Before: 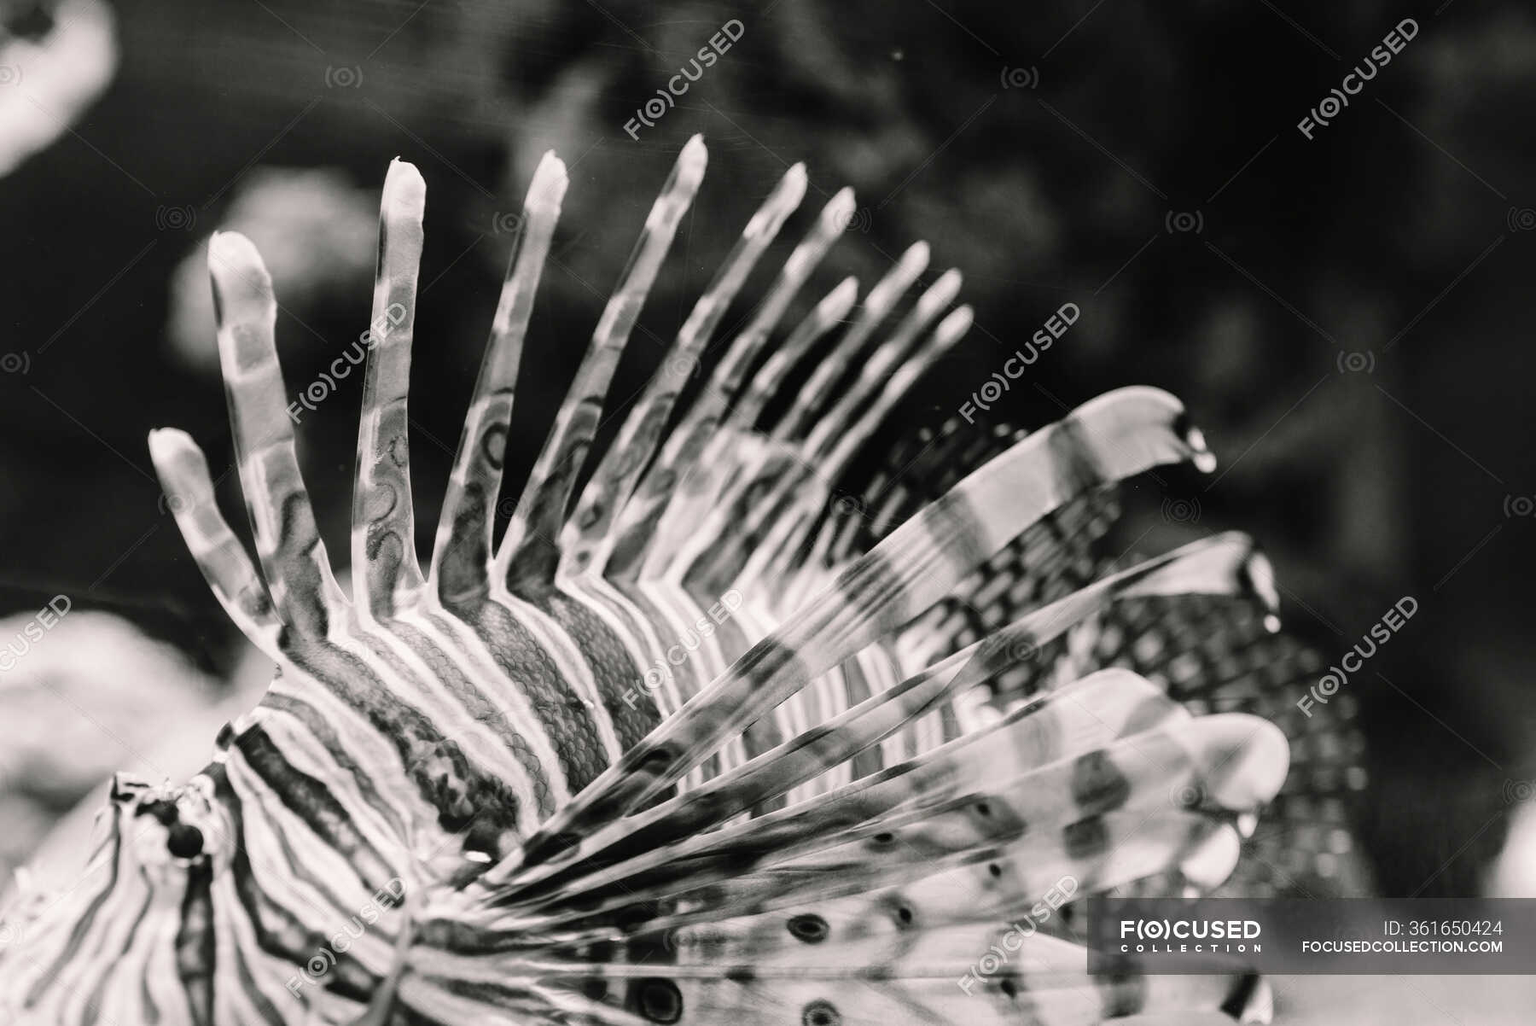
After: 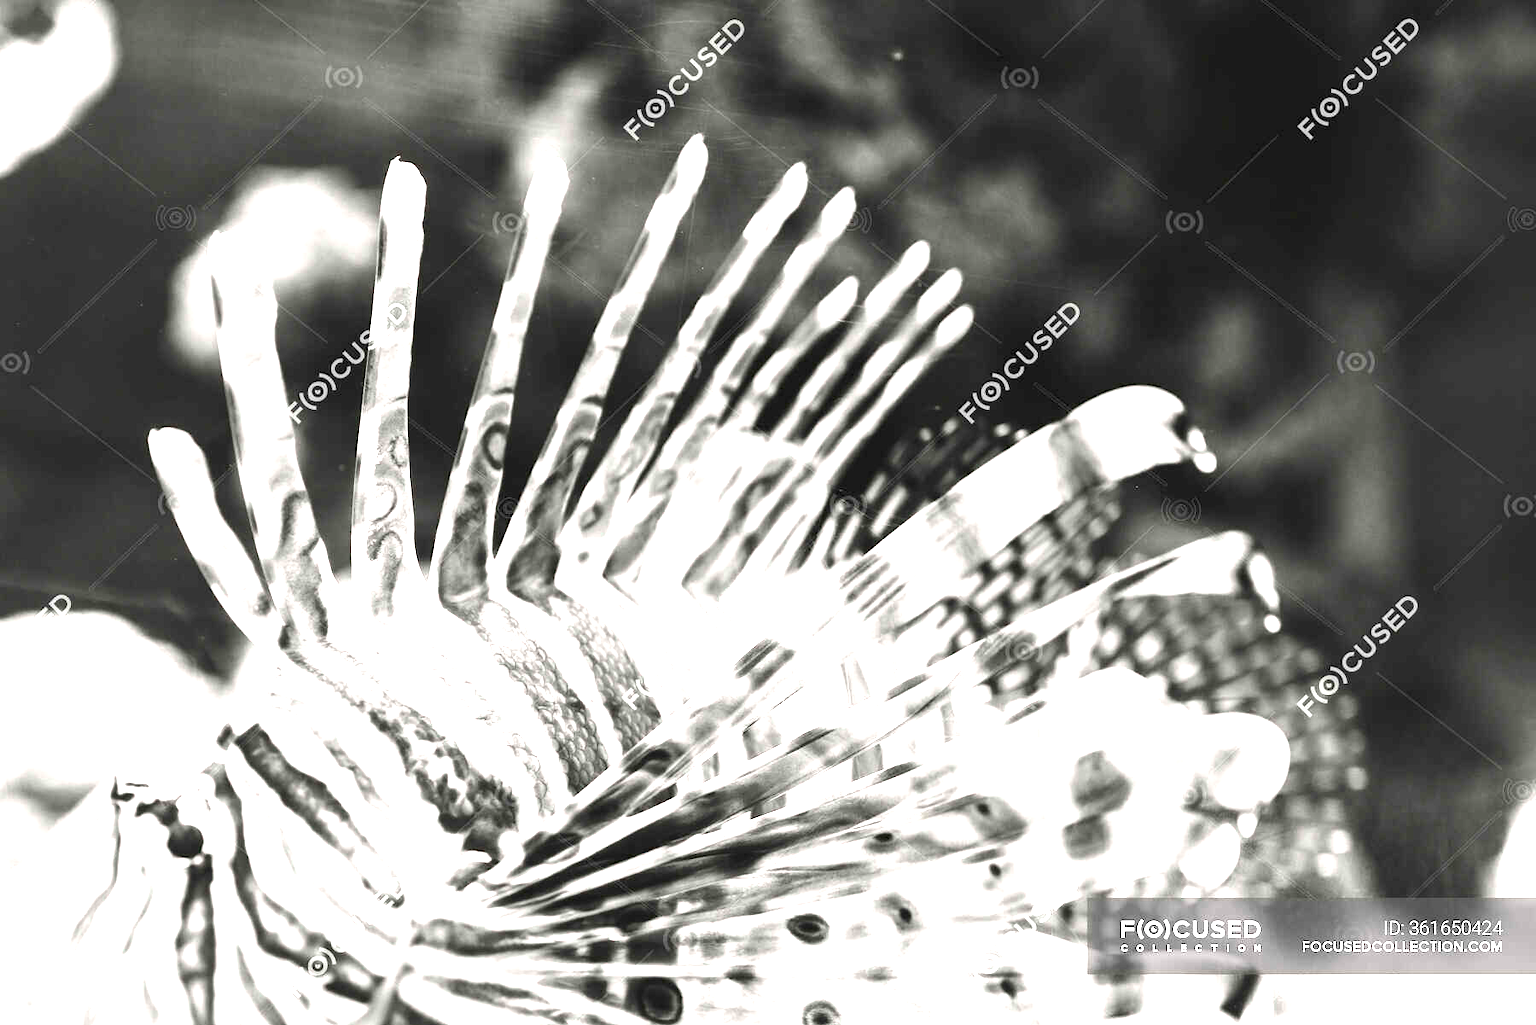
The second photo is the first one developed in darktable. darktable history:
exposure: black level correction 0, exposure 1.93 EV, compensate highlight preservation false
